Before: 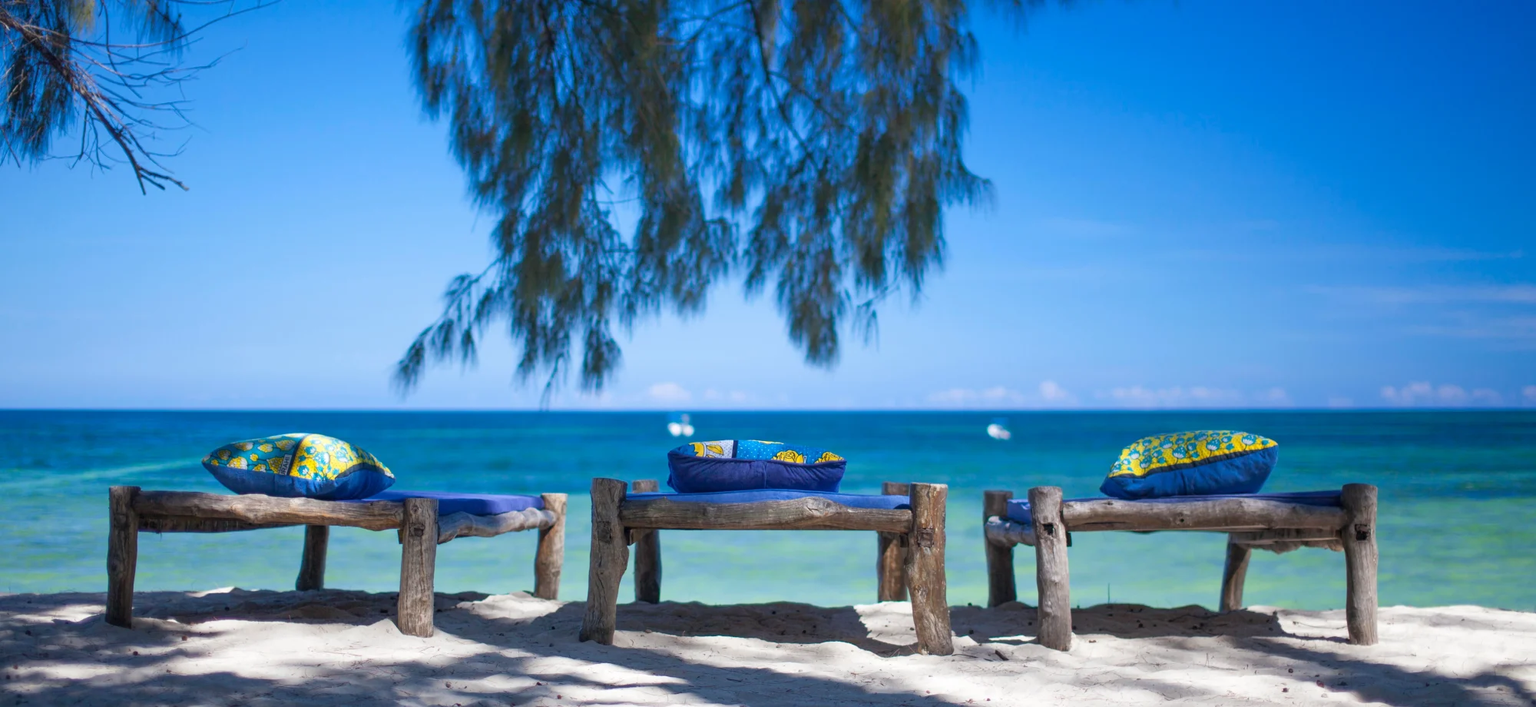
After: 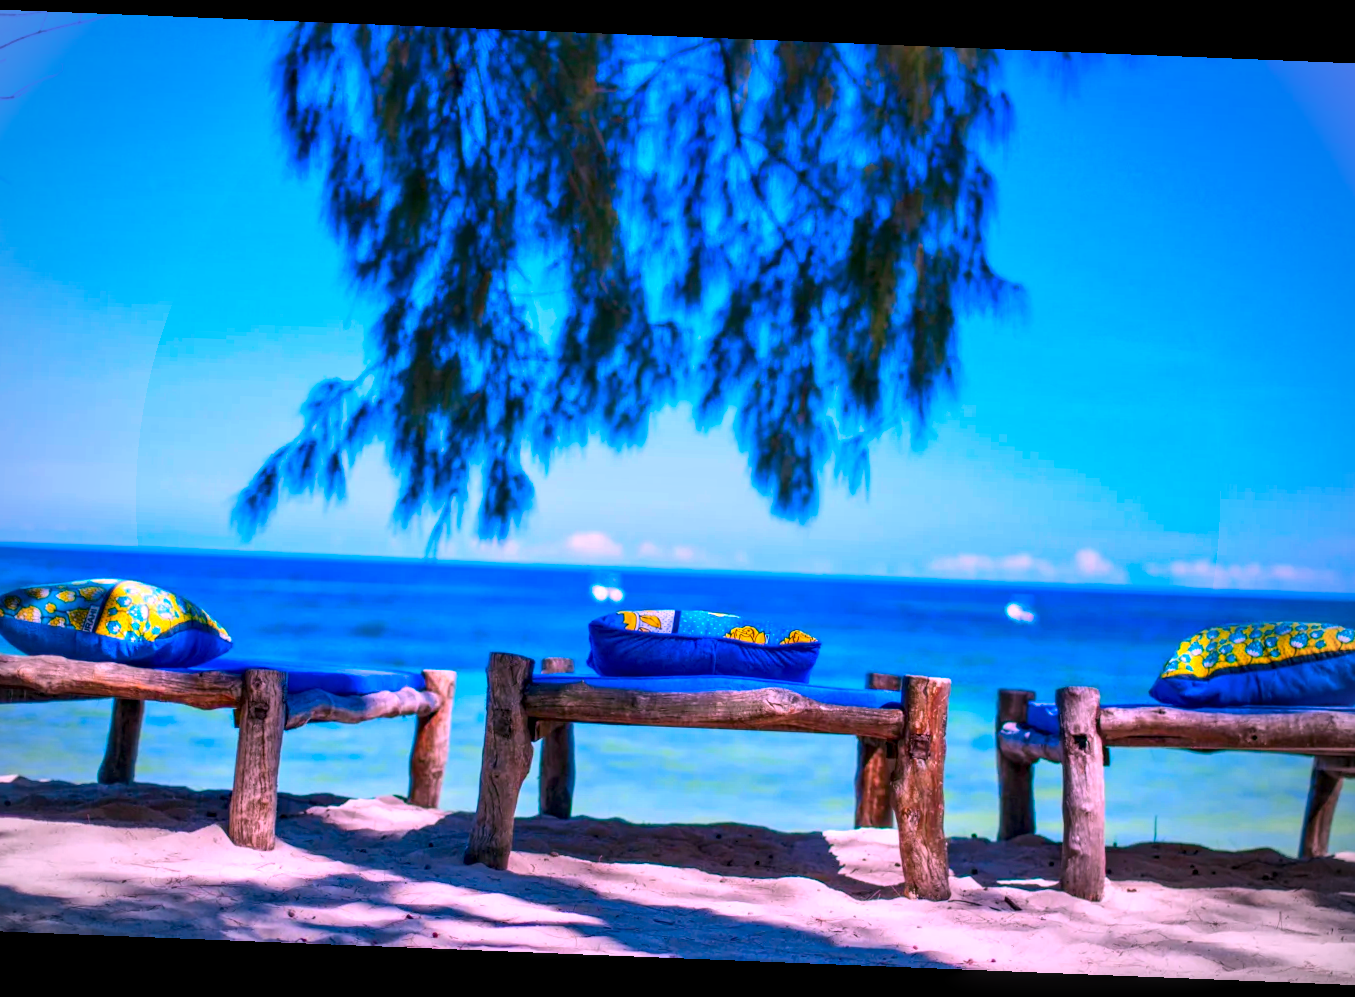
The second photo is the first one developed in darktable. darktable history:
color correction: highlights a* 19.5, highlights b* -11.53, saturation 1.69
shadows and highlights: shadows 10, white point adjustment 1, highlights -40
local contrast: detail 150%
crop and rotate: left 14.436%, right 18.898%
vignetting: unbound false
rotate and perspective: rotation 2.27°, automatic cropping off
contrast brightness saturation: contrast 0.16, saturation 0.32
